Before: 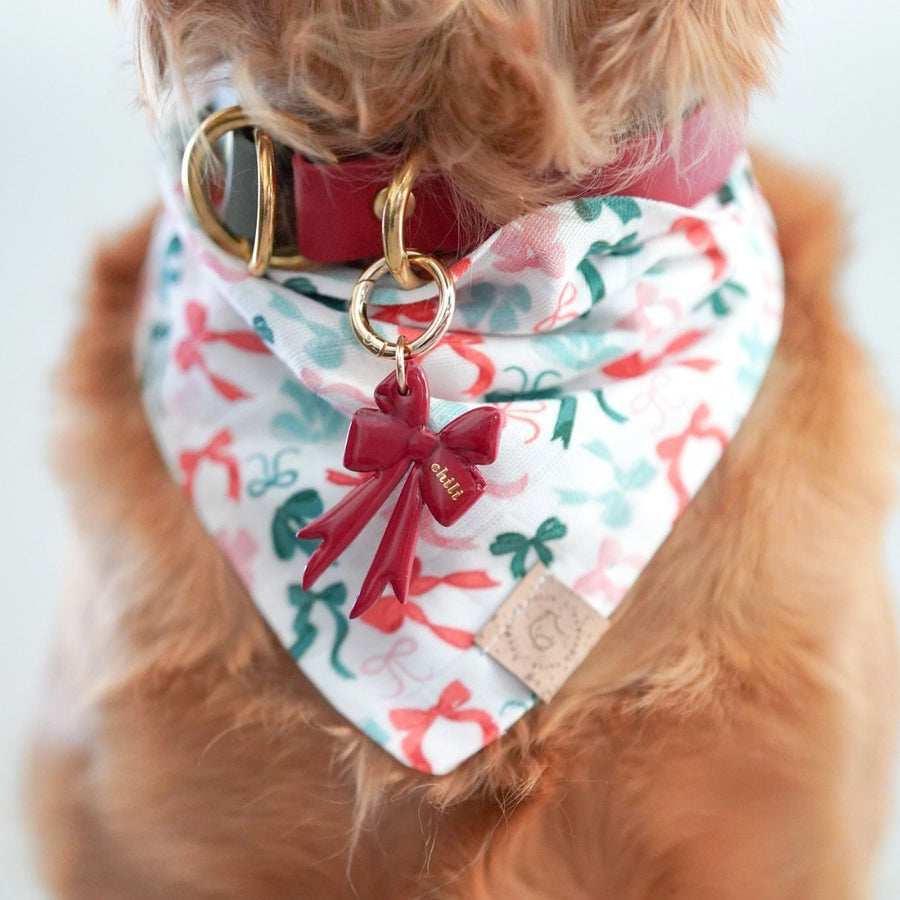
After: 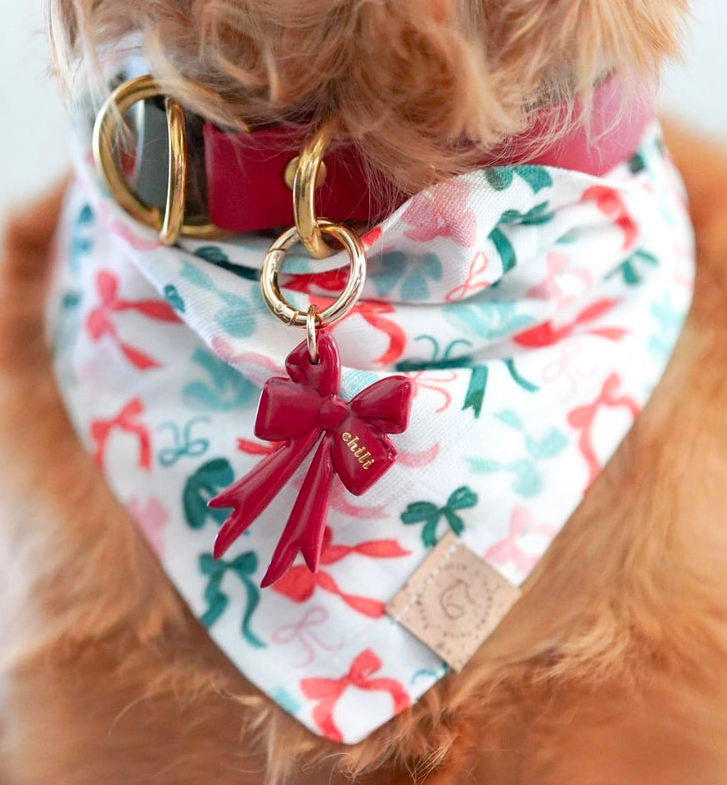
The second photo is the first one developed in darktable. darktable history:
contrast brightness saturation: contrast 0.037, saturation 0.161
crop: left 9.96%, top 3.54%, right 9.17%, bottom 9.172%
